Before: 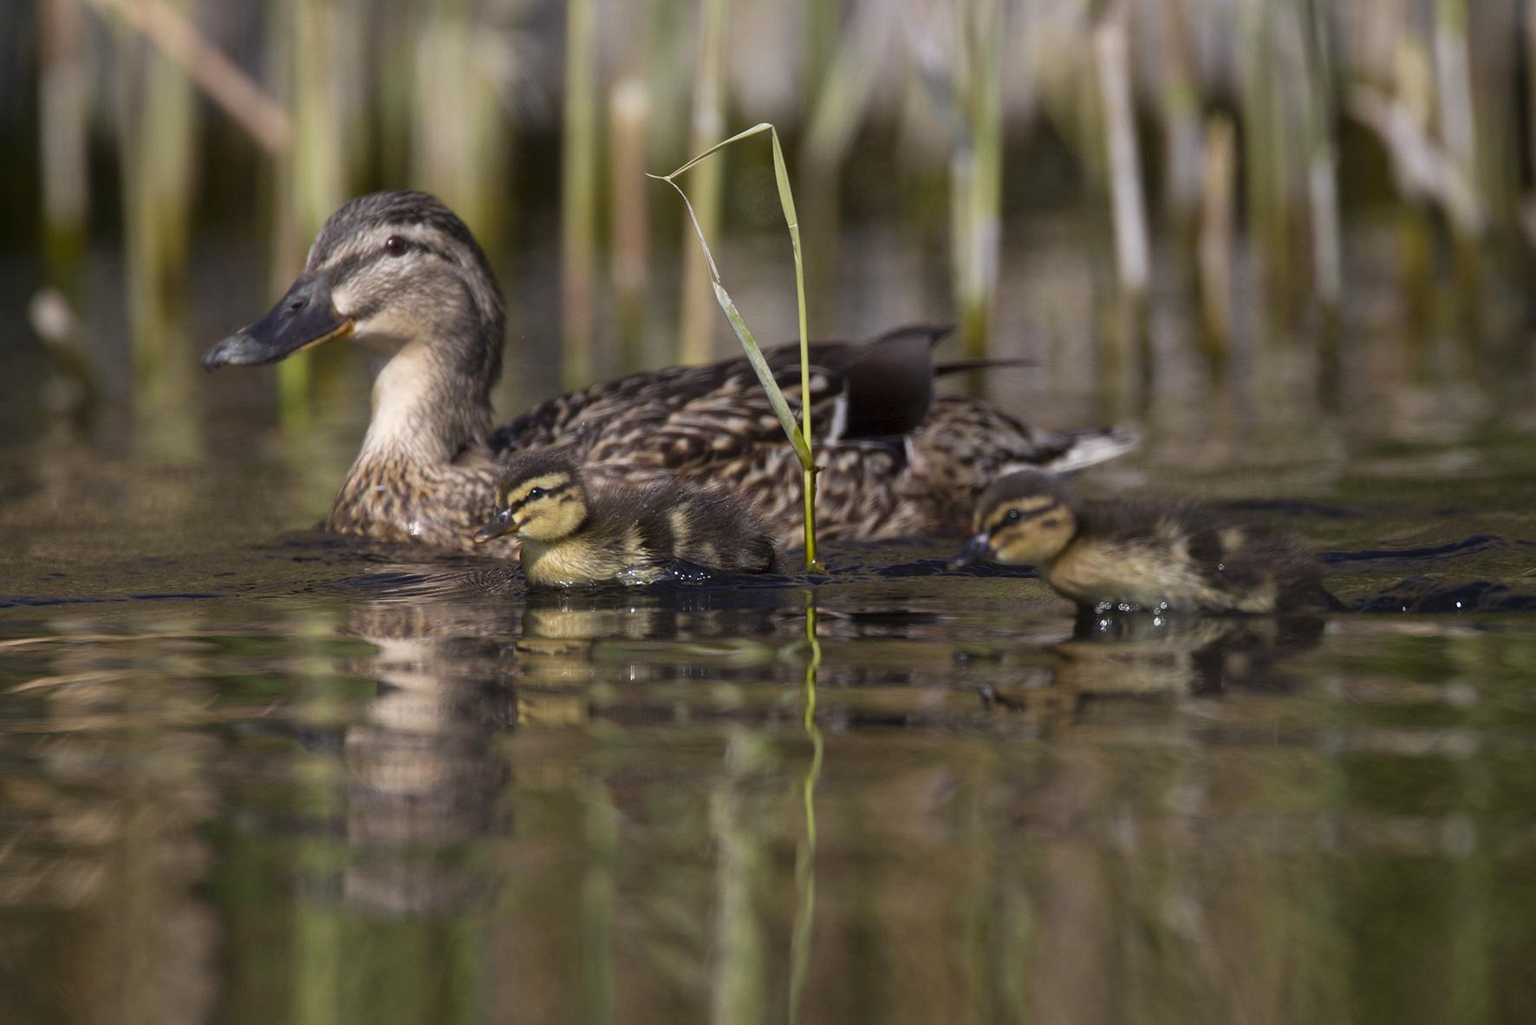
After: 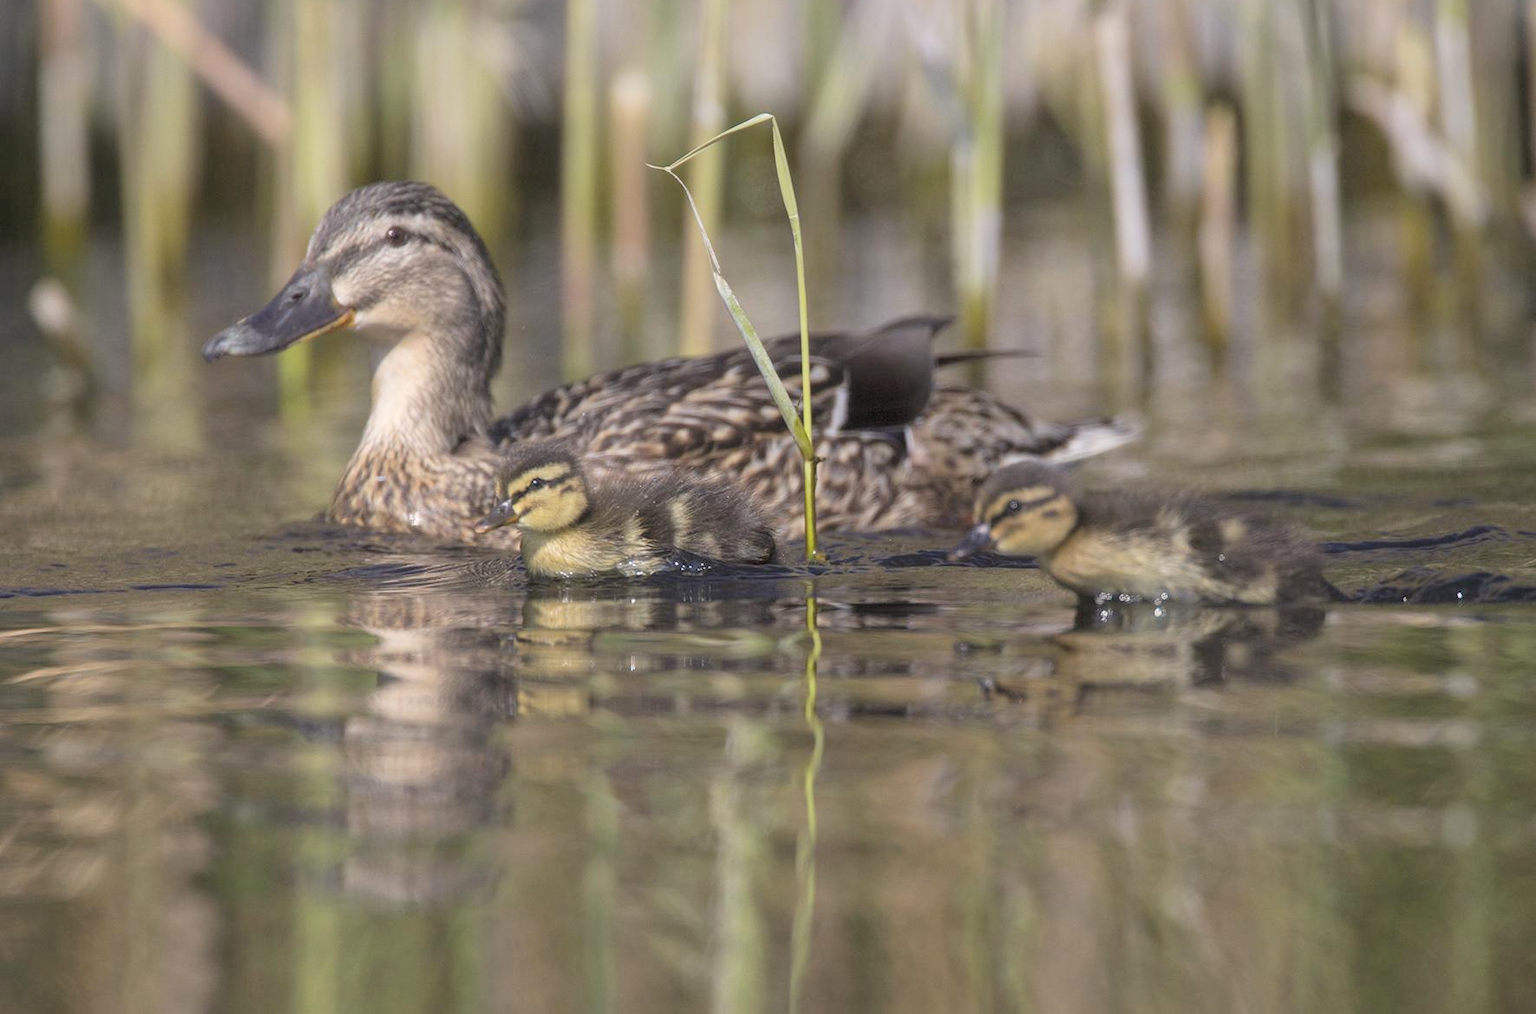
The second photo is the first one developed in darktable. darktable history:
contrast brightness saturation: brightness 0.277
color zones: mix 99.78%
crop: top 0.963%, right 0.03%
local contrast: detail 109%
